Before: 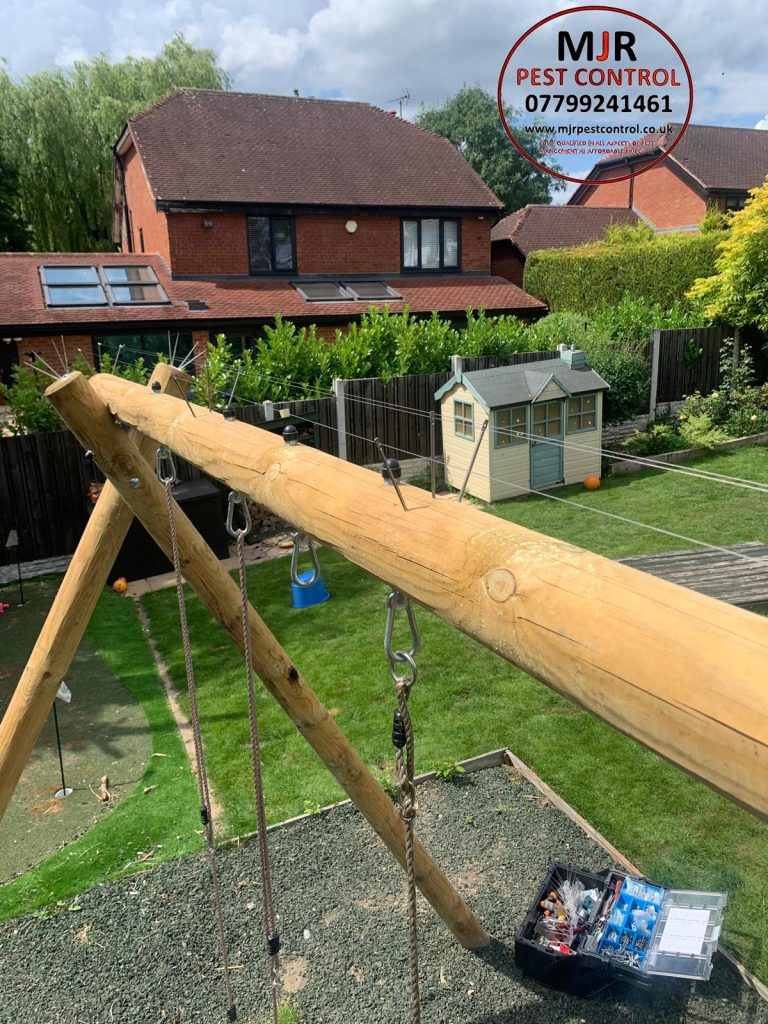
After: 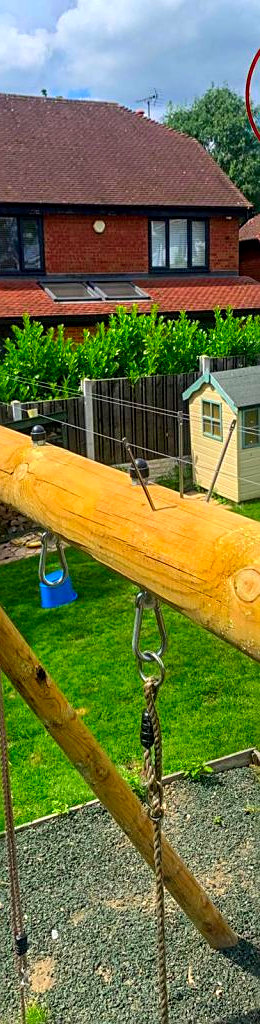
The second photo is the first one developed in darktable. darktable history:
sharpen: on, module defaults
crop: left 32.888%, right 33.216%
local contrast: on, module defaults
color correction: highlights b* 0.031, saturation 1.8
